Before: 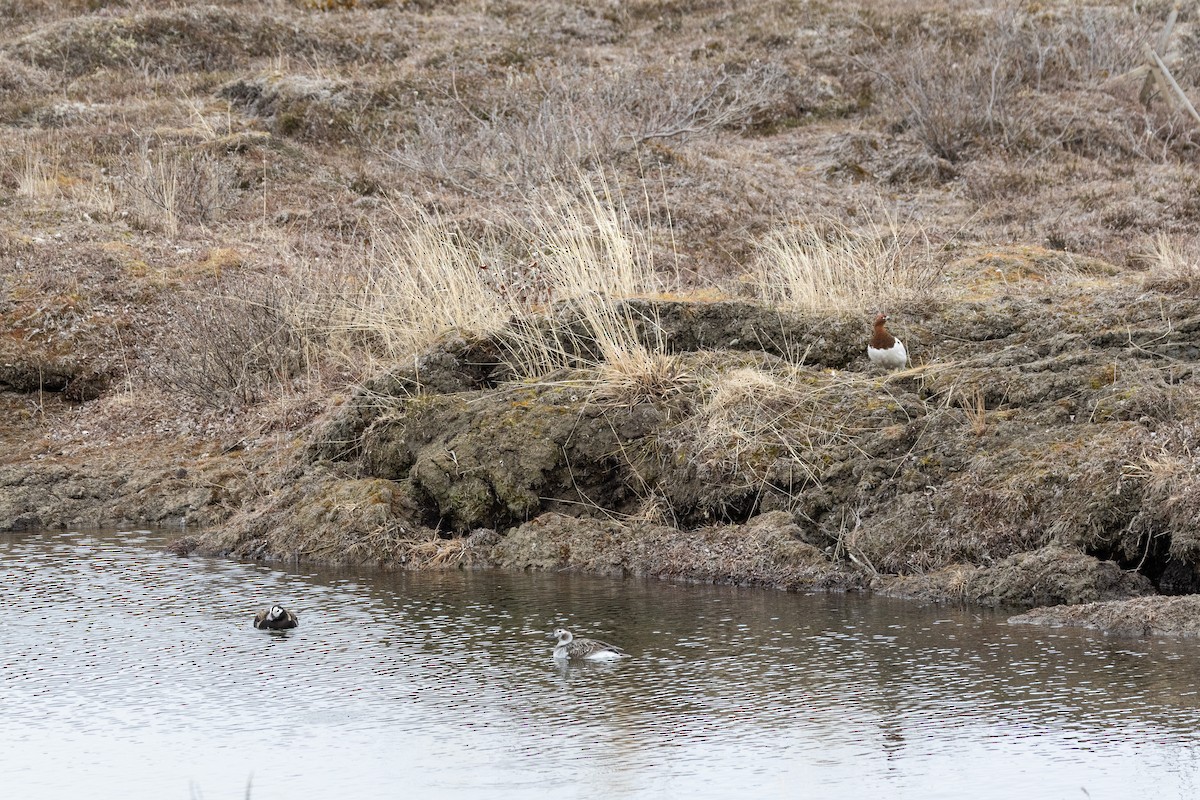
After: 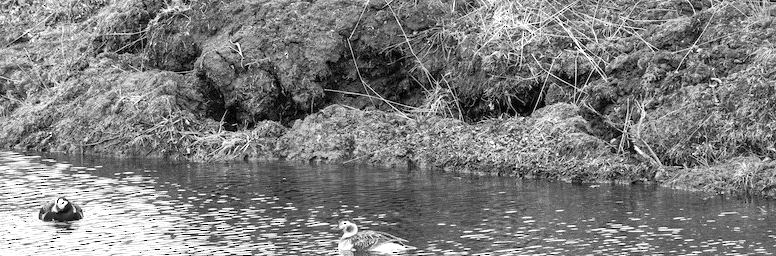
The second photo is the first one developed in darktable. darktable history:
crop: left 17.99%, top 51.073%, right 17.334%, bottom 16.852%
exposure: black level correction 0, exposure 0.698 EV, compensate highlight preservation false
local contrast: mode bilateral grid, contrast 21, coarseness 51, detail 119%, midtone range 0.2
color correction: highlights b* -0.018
color calibration: output gray [0.22, 0.42, 0.37, 0], gray › normalize channels true, illuminant custom, x 0.363, y 0.385, temperature 4523.16 K, gamut compression 0.005
